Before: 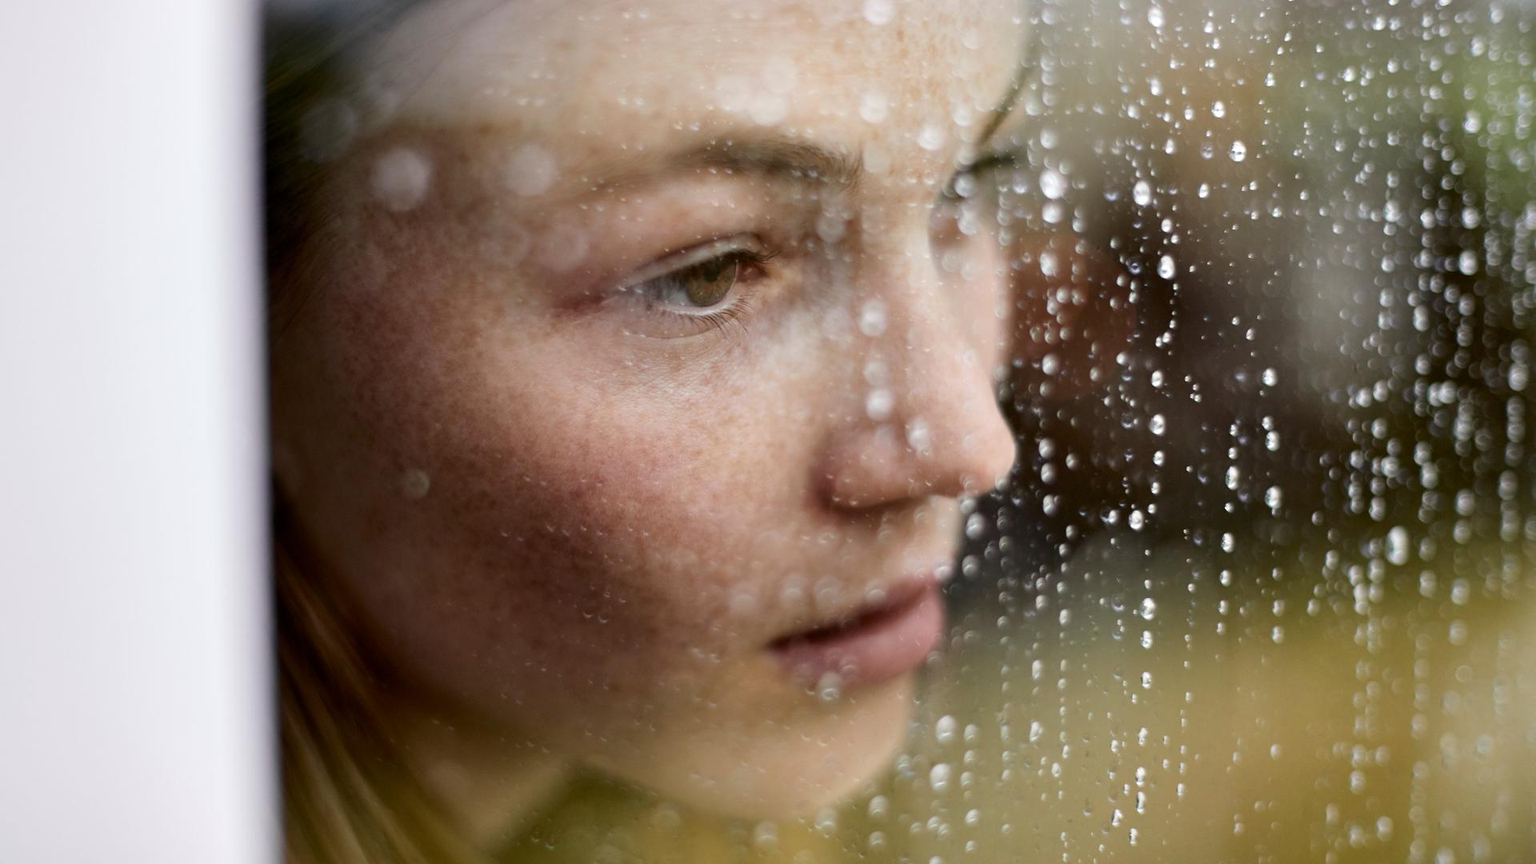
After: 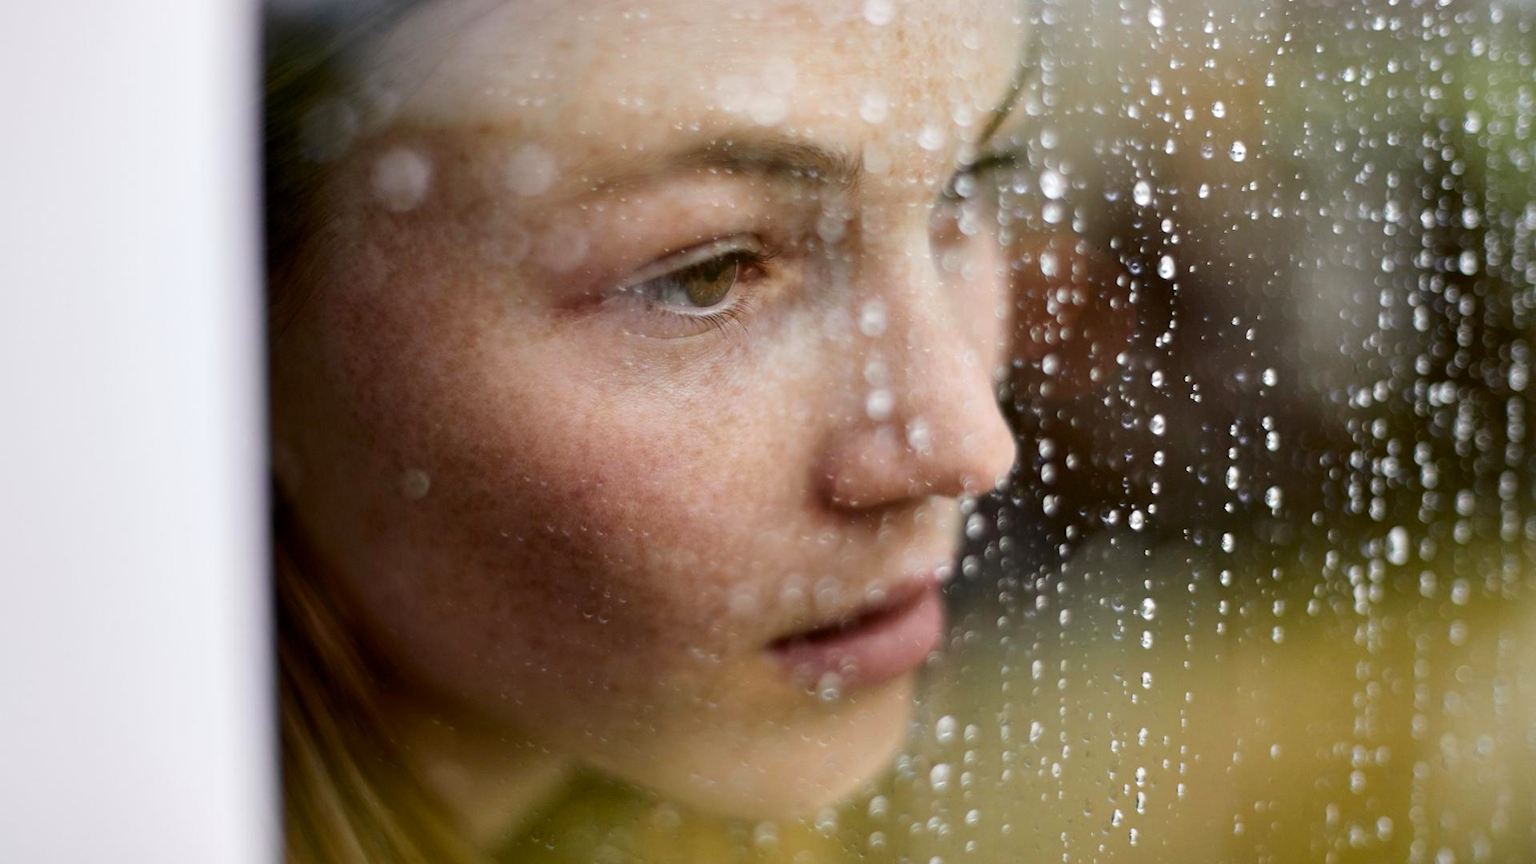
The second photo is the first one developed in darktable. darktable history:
color balance rgb: perceptual saturation grading › global saturation 13.415%
